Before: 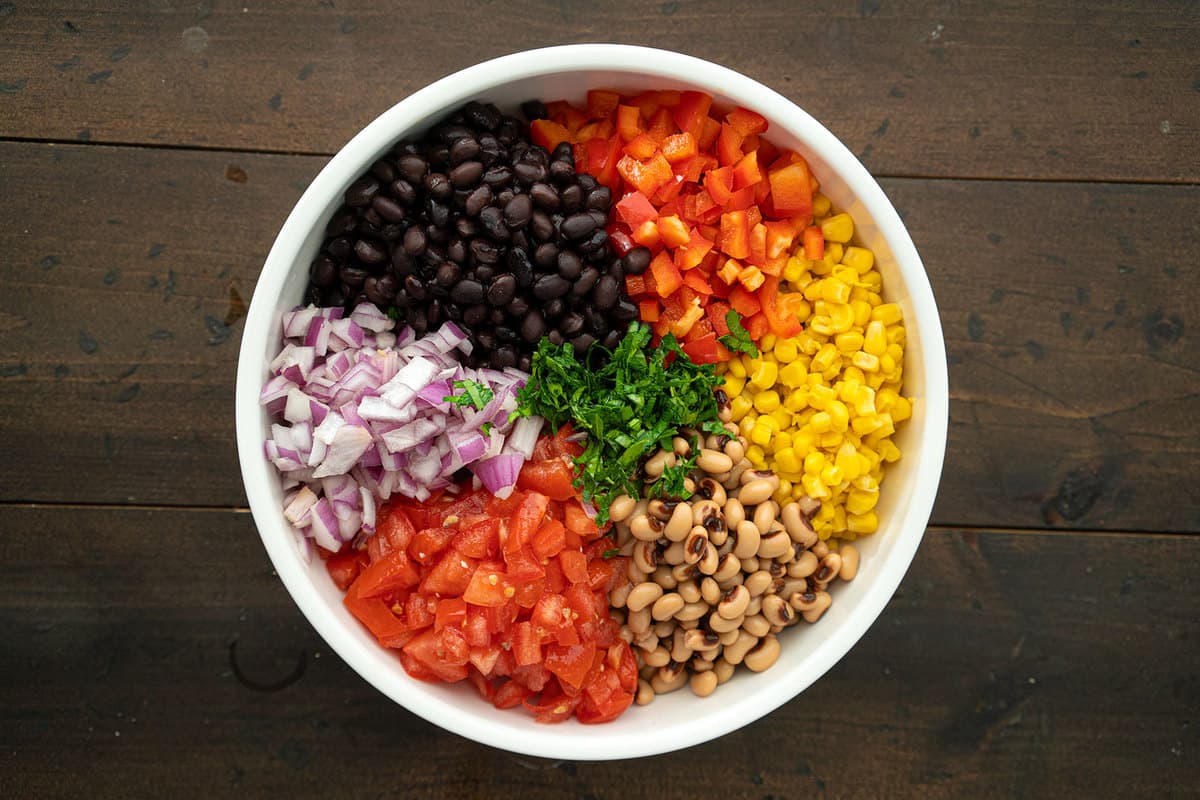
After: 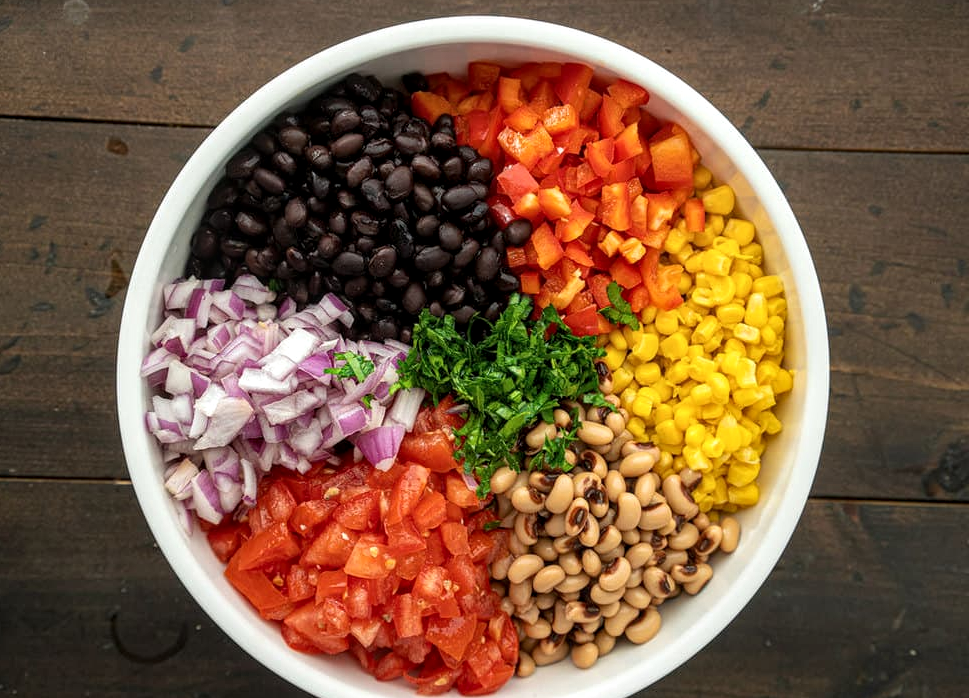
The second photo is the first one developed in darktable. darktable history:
local contrast: detail 130%
crop: left 9.927%, top 3.537%, right 9.249%, bottom 9.13%
